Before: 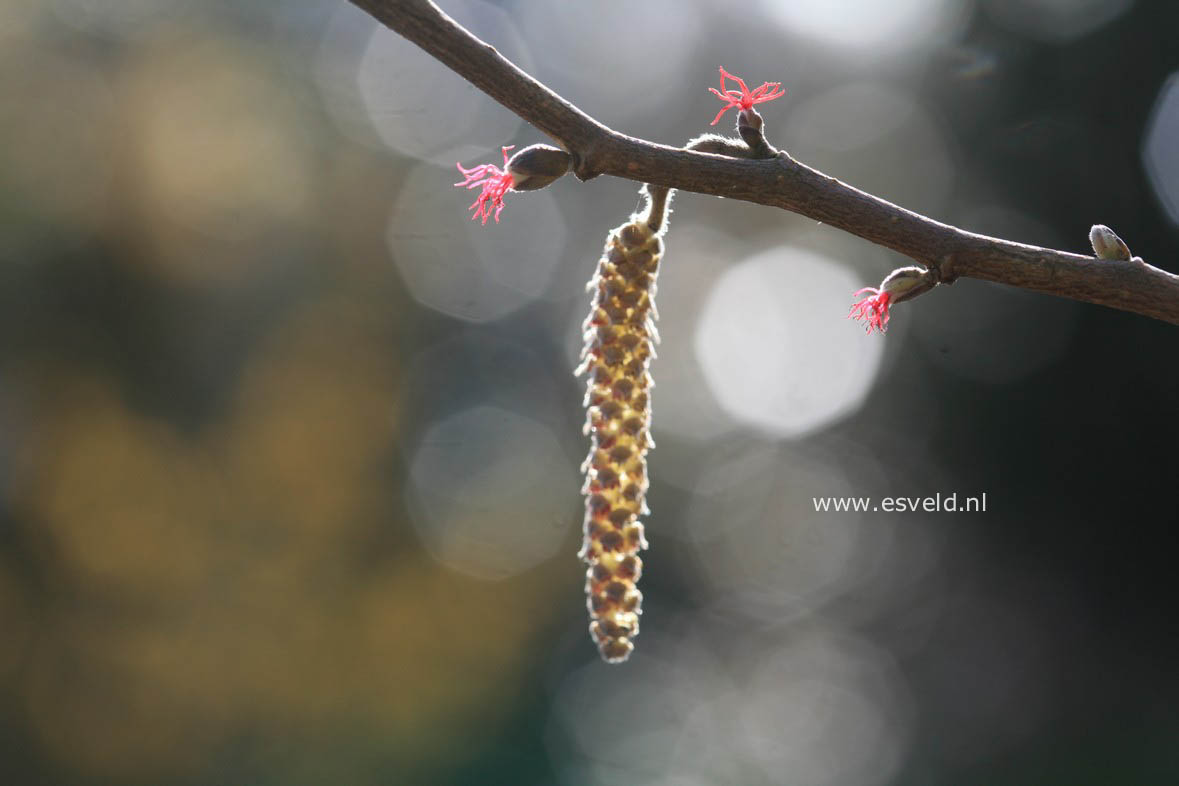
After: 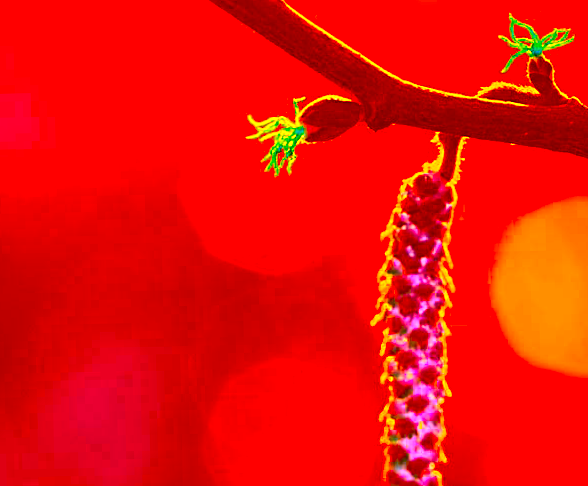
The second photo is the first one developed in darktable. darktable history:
crop: left 17.835%, top 7.675%, right 32.881%, bottom 32.213%
white balance: red 0.967, blue 1.119, emerald 0.756
contrast brightness saturation: contrast 0.13, brightness -0.24, saturation 0.14
sharpen: on, module defaults
exposure: exposure 0.7 EV, compensate highlight preservation false
color correction: highlights a* -39.68, highlights b* -40, shadows a* -40, shadows b* -40, saturation -3
rotate and perspective: rotation -1.17°, automatic cropping off
